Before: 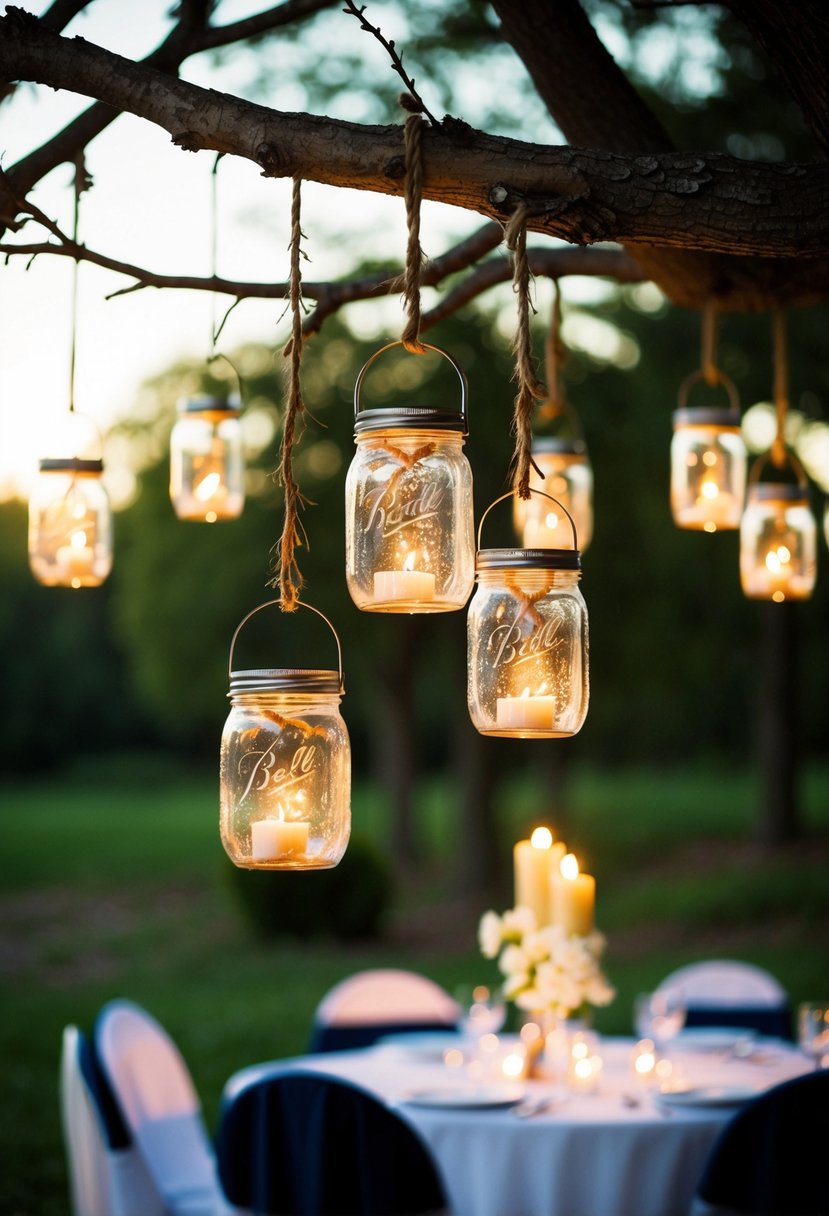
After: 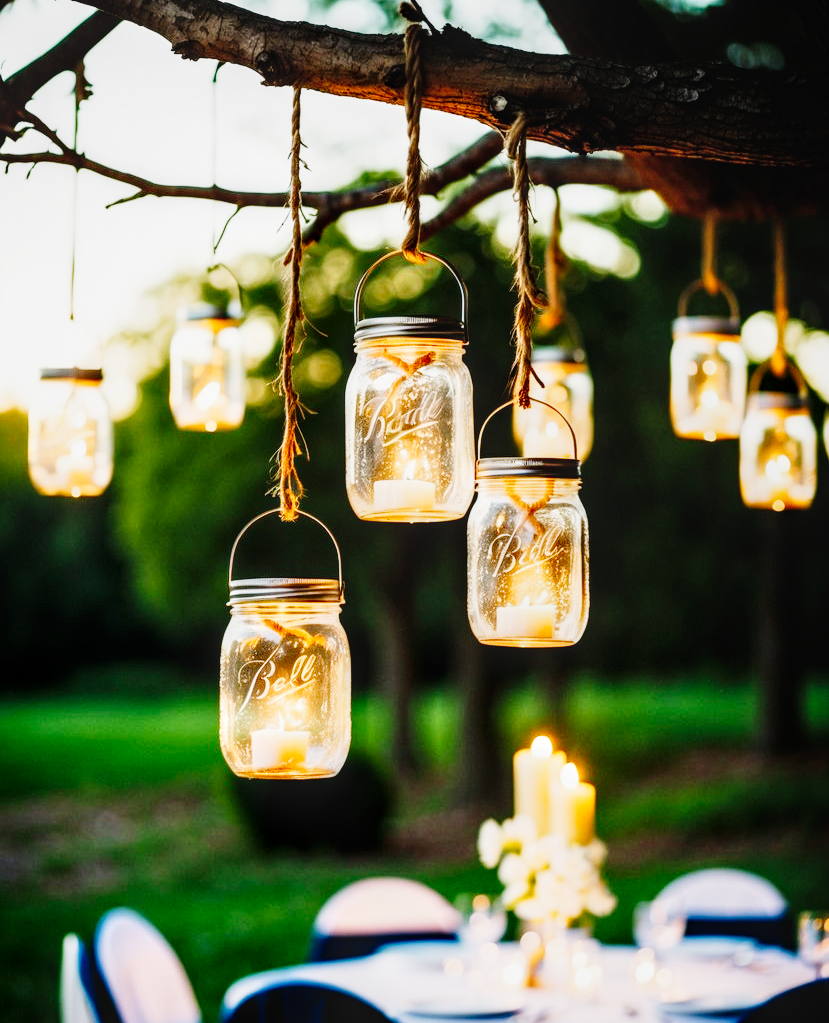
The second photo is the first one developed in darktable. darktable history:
tone curve: curves: ch0 [(0, 0) (0.004, 0) (0.133, 0.071) (0.325, 0.456) (0.832, 0.957) (1, 1)], preserve colors none
crop: top 7.56%, bottom 8.276%
local contrast: detail 130%
